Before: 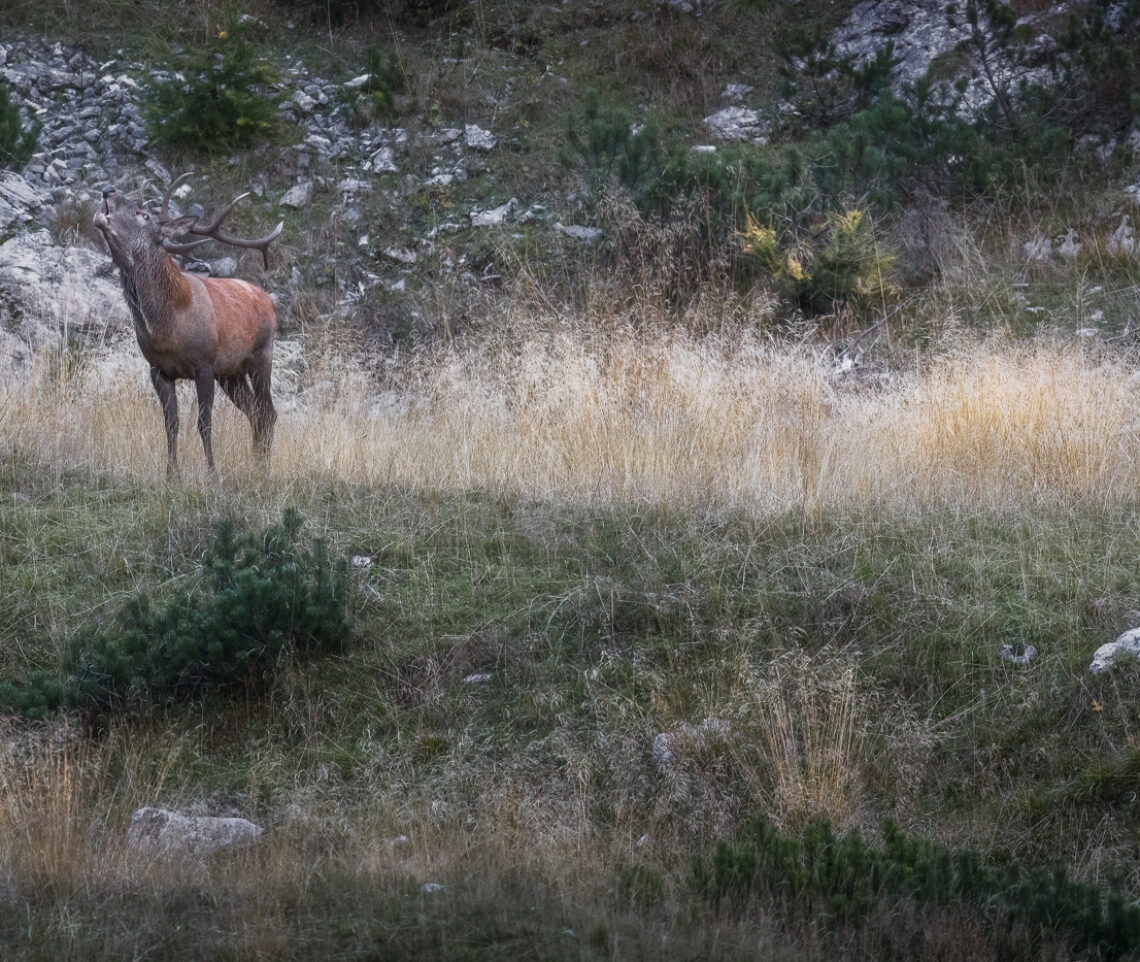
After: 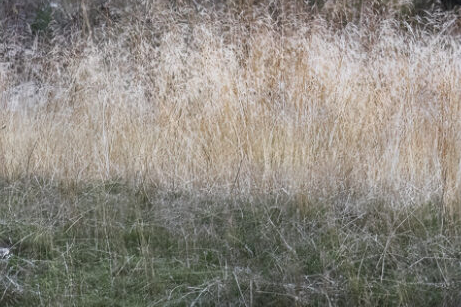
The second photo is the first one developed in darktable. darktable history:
tone equalizer: on, module defaults
crop: left 31.751%, top 32.172%, right 27.8%, bottom 35.83%
